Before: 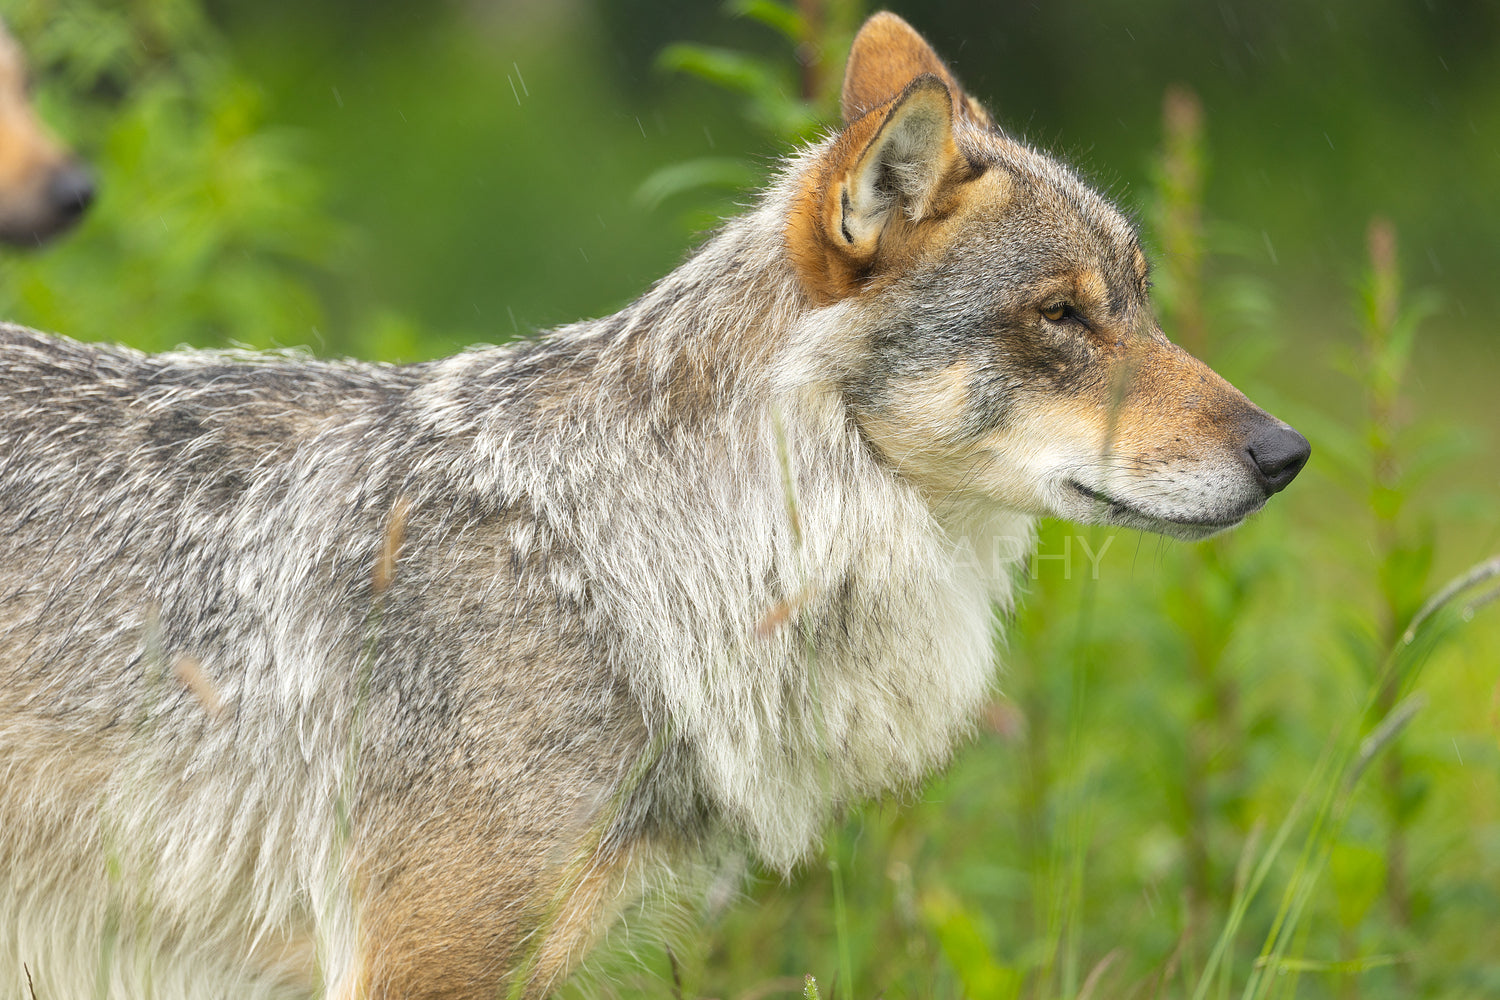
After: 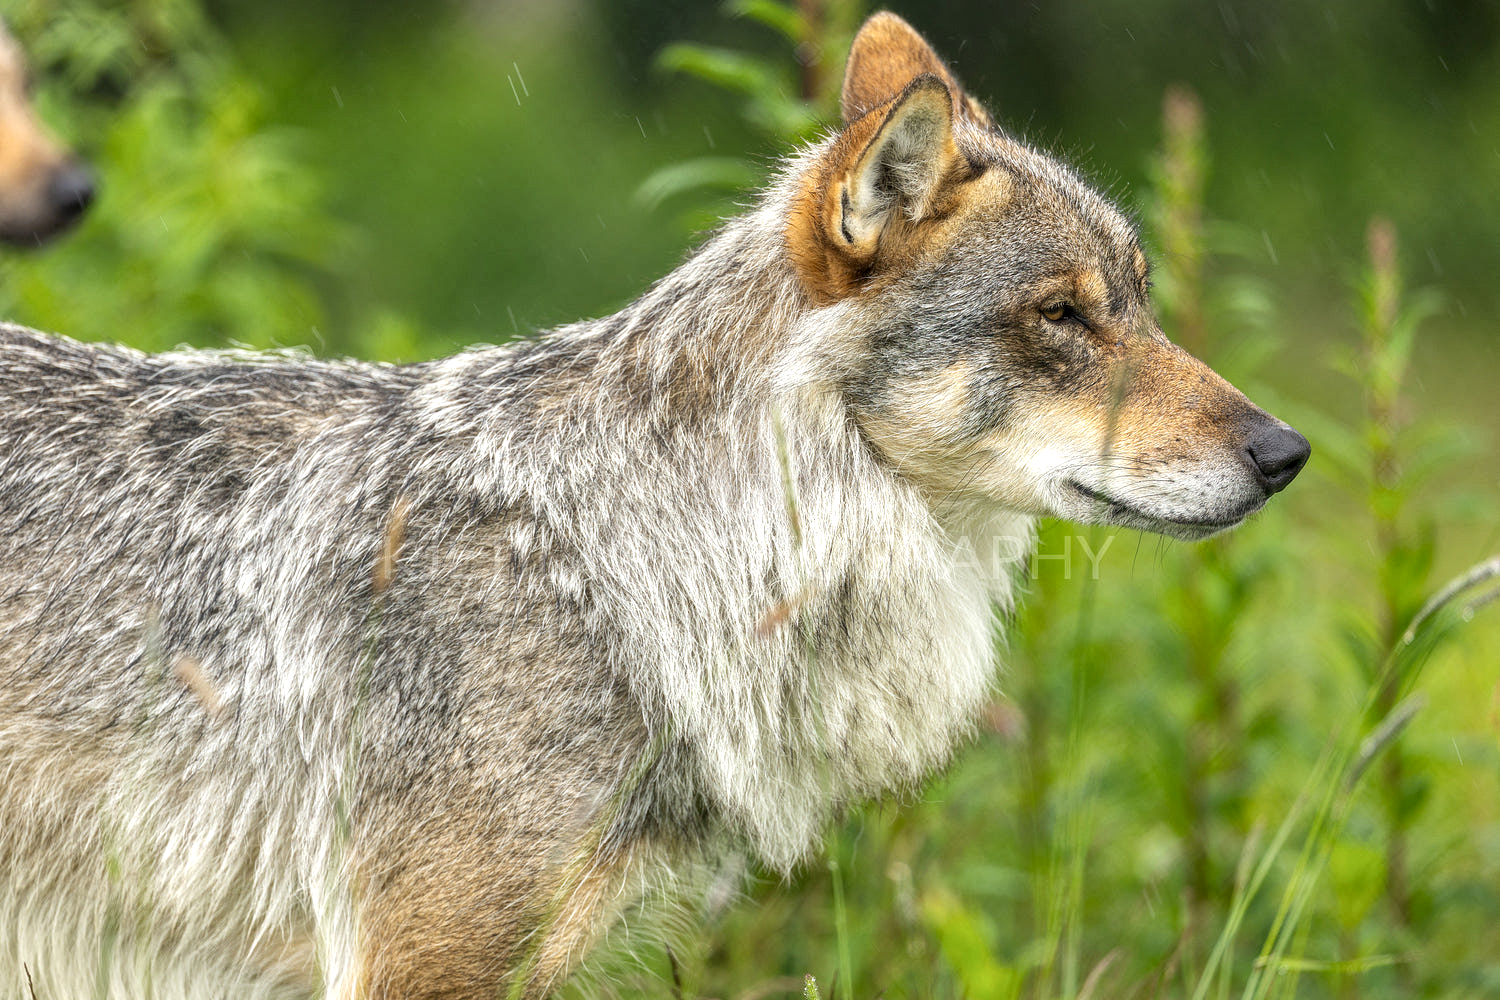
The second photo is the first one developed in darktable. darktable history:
local contrast: highlights 101%, shadows 99%, detail 199%, midtone range 0.2
